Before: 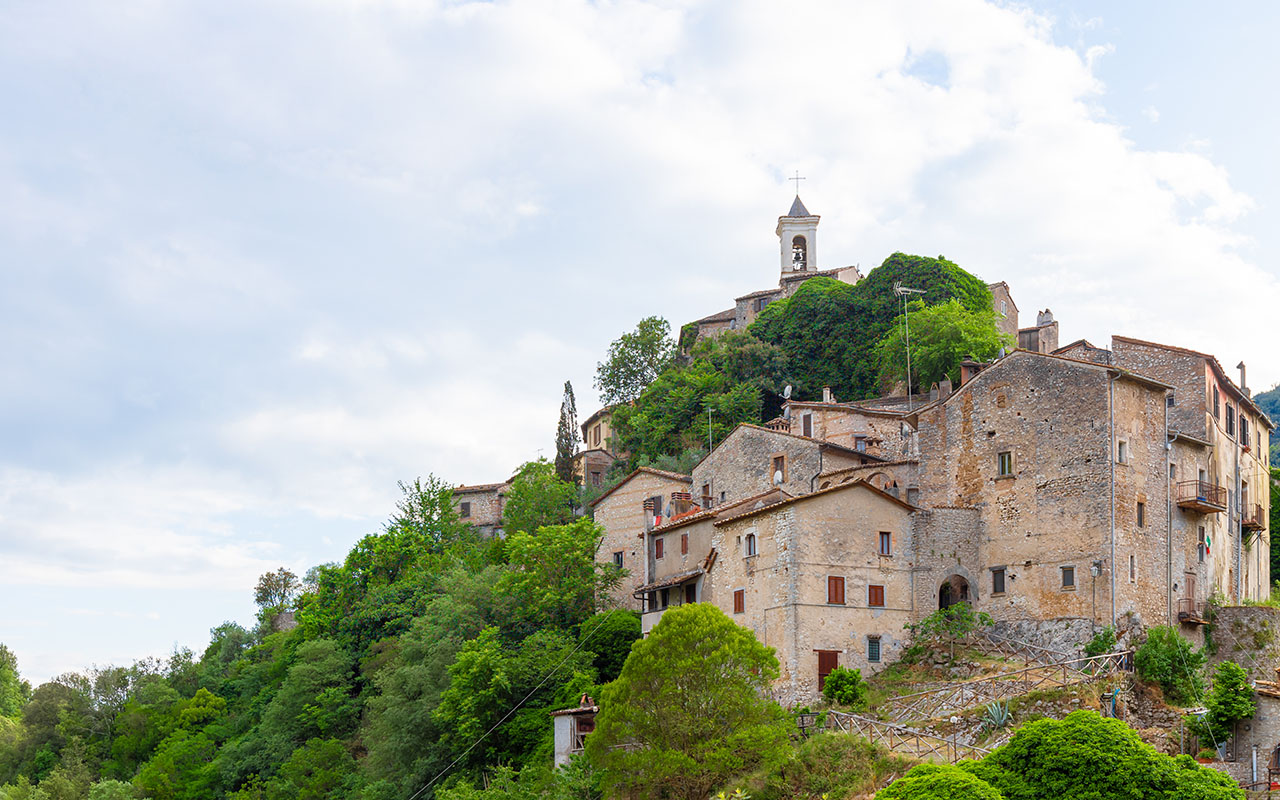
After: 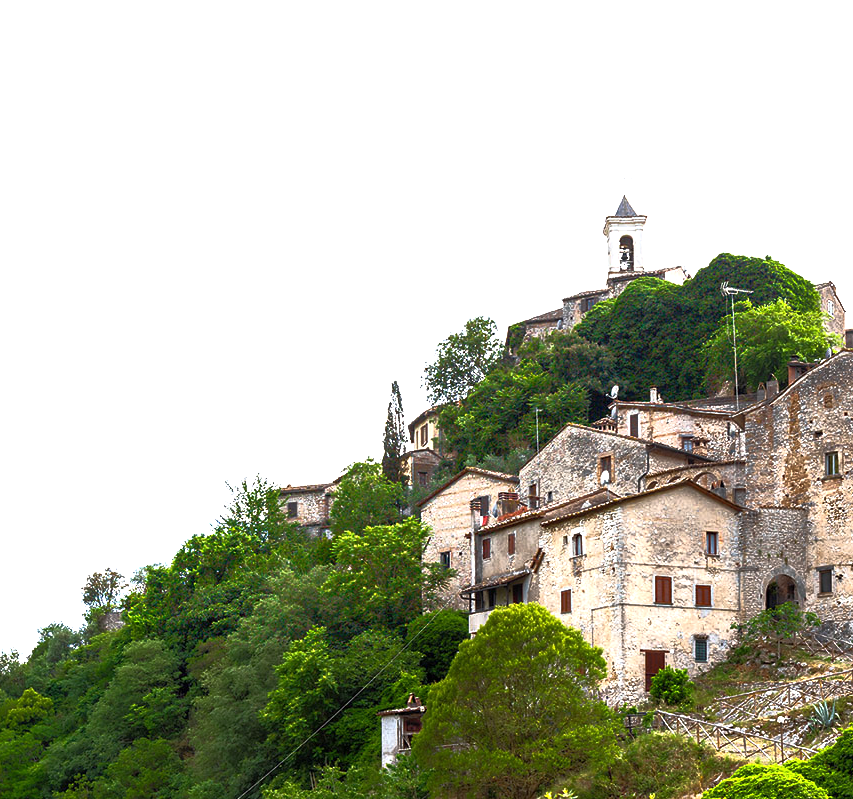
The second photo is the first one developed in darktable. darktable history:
base curve: curves: ch0 [(0, 0) (0.564, 0.291) (0.802, 0.731) (1, 1)]
crop and rotate: left 13.537%, right 19.796%
exposure: exposure 1.061 EV, compensate highlight preservation false
